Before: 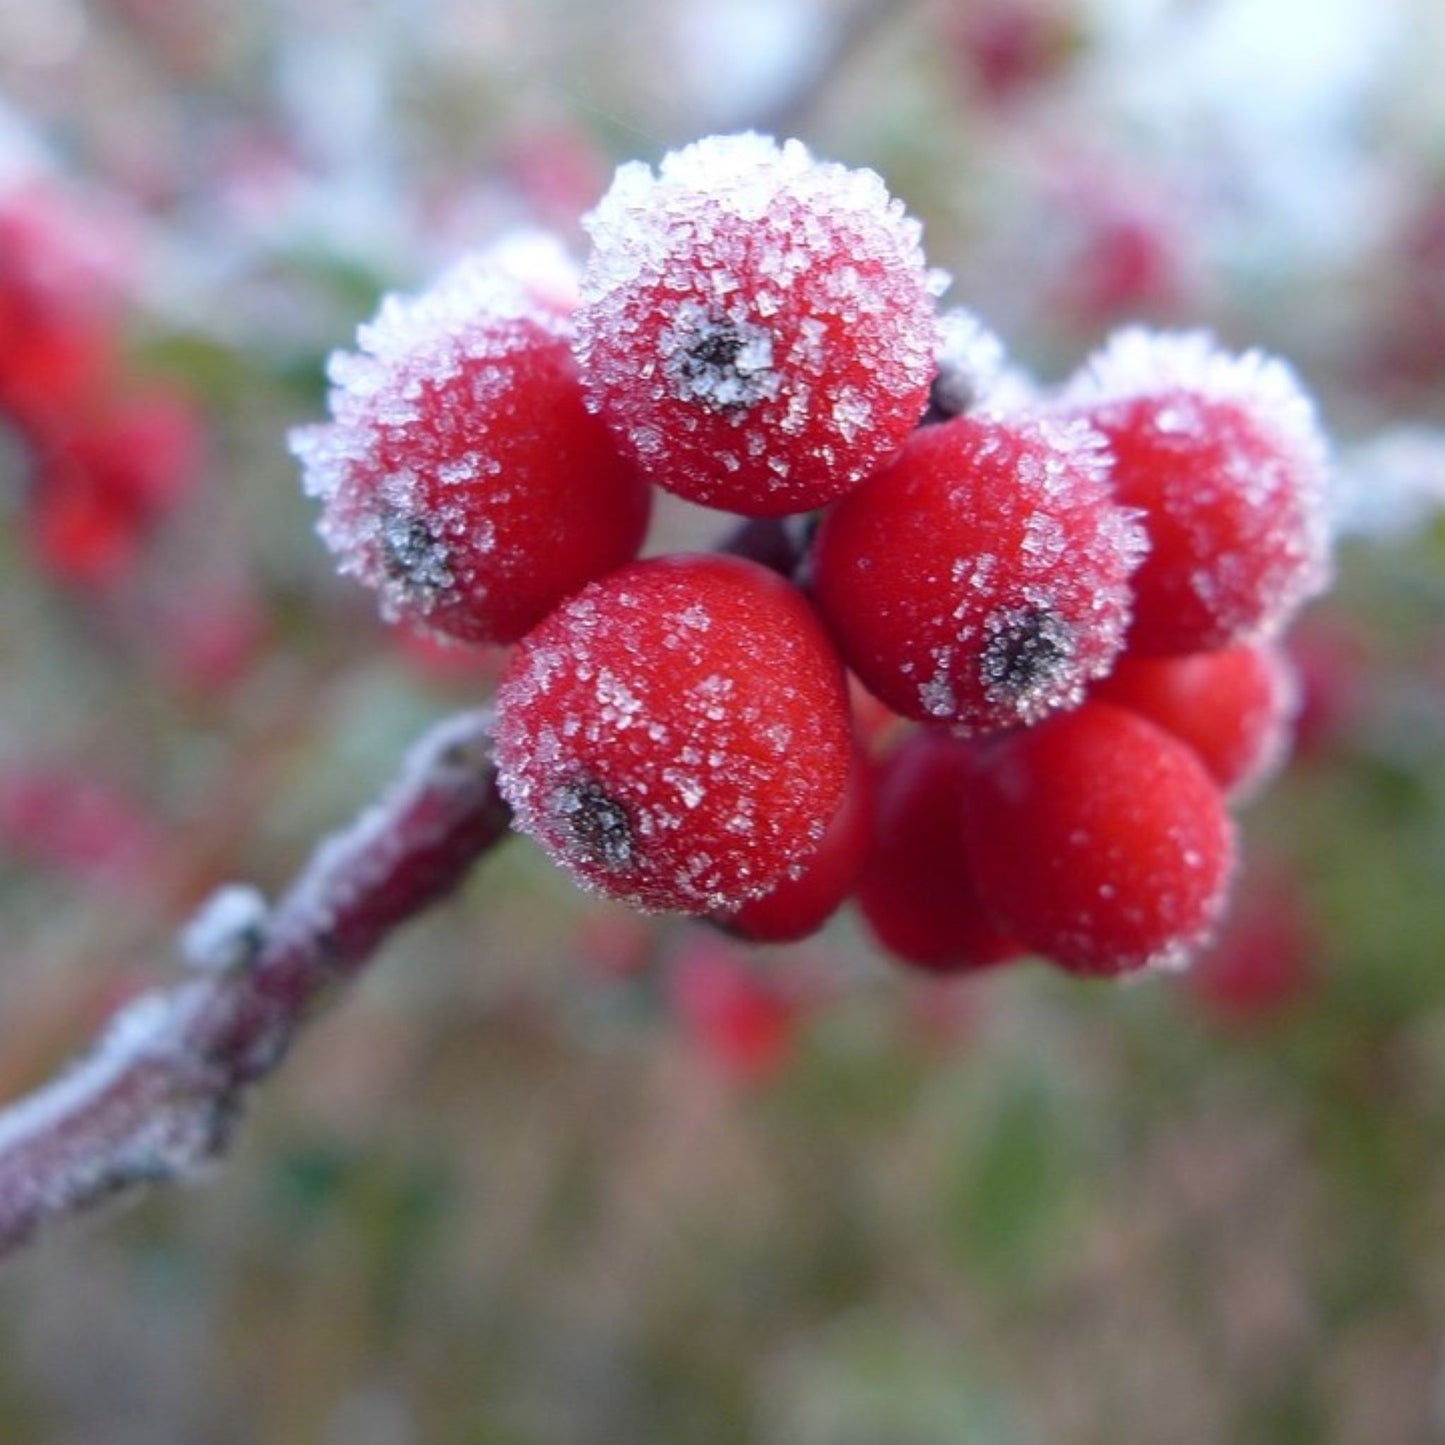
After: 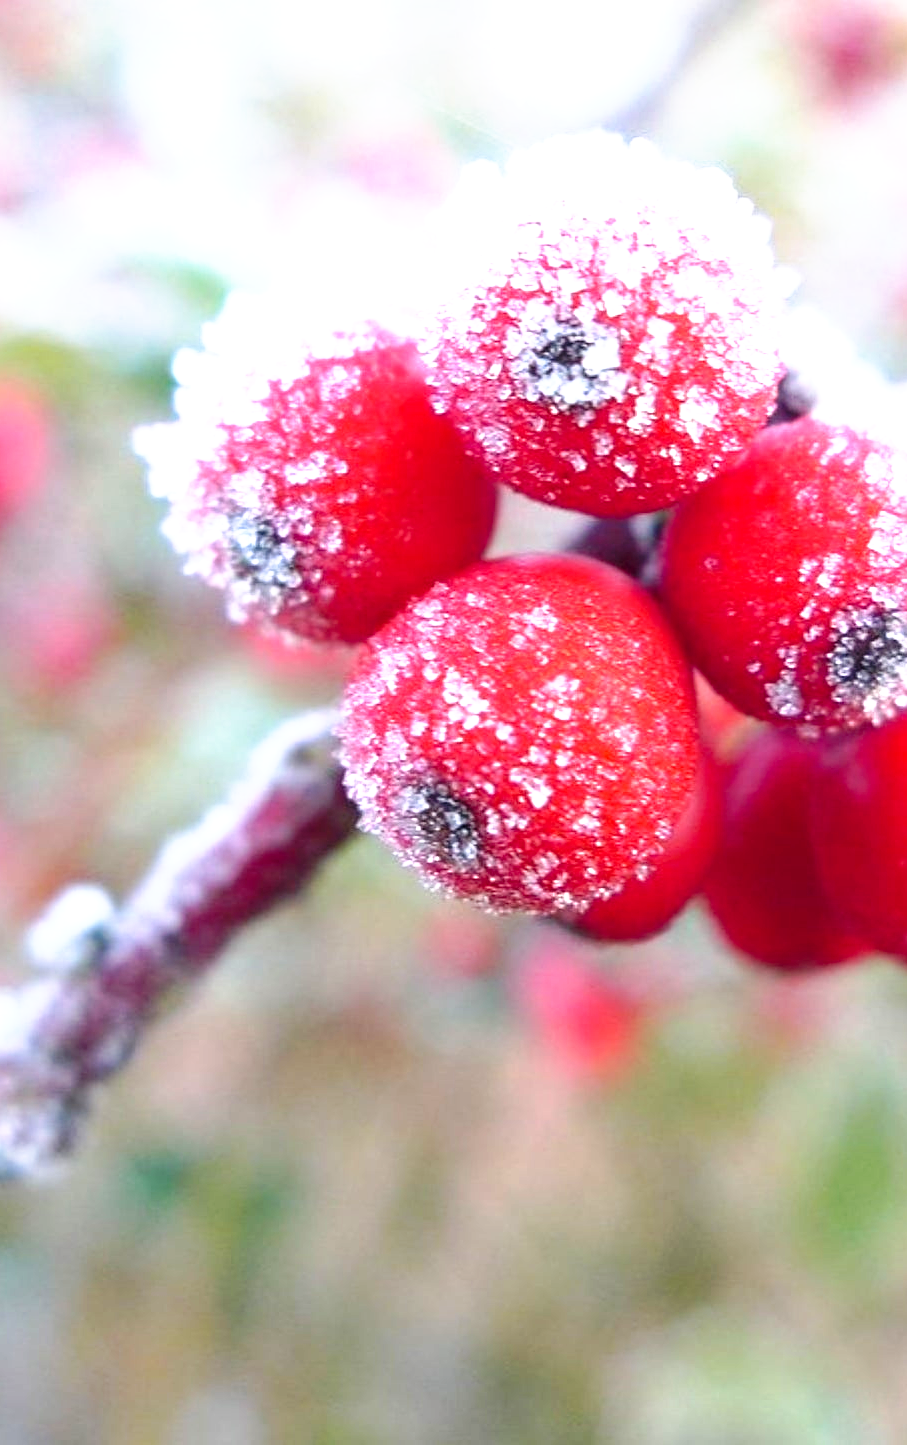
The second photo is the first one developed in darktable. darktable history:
sharpen: amount 0.2
exposure: exposure 1.089 EV, compensate highlight preservation false
tone curve: curves: ch0 [(0, 0) (0.003, 0.025) (0.011, 0.025) (0.025, 0.029) (0.044, 0.035) (0.069, 0.053) (0.1, 0.083) (0.136, 0.118) (0.177, 0.163) (0.224, 0.22) (0.277, 0.295) (0.335, 0.371) (0.399, 0.444) (0.468, 0.524) (0.543, 0.618) (0.623, 0.702) (0.709, 0.79) (0.801, 0.89) (0.898, 0.973) (1, 1)], preserve colors none
crop: left 10.644%, right 26.528%
